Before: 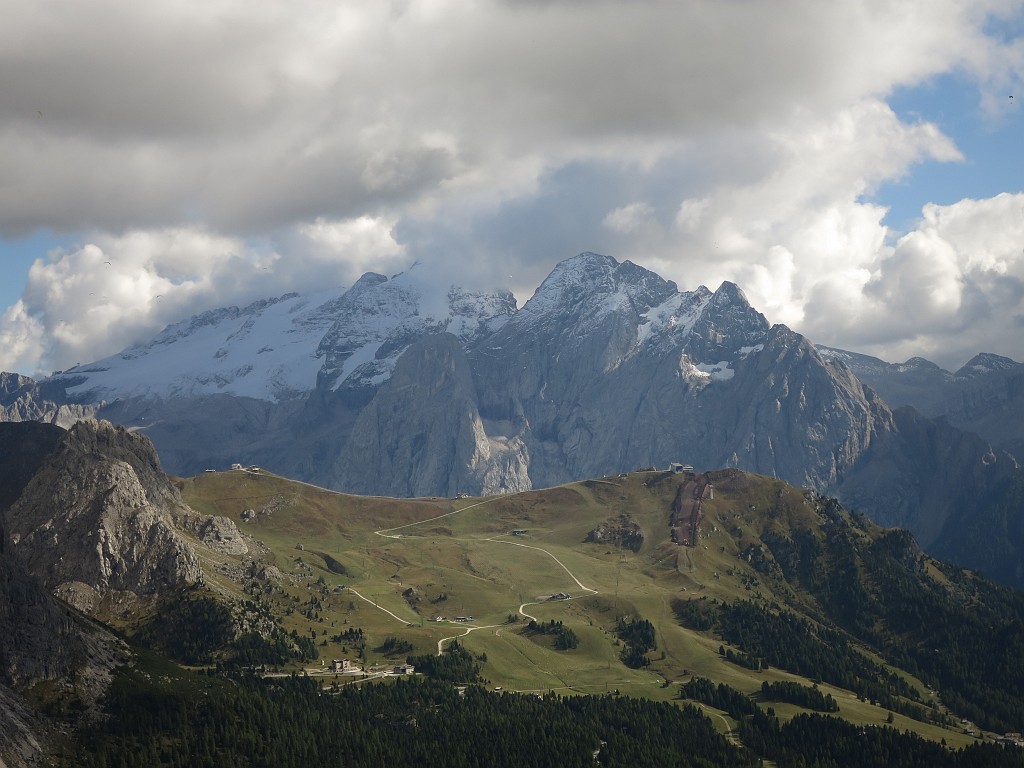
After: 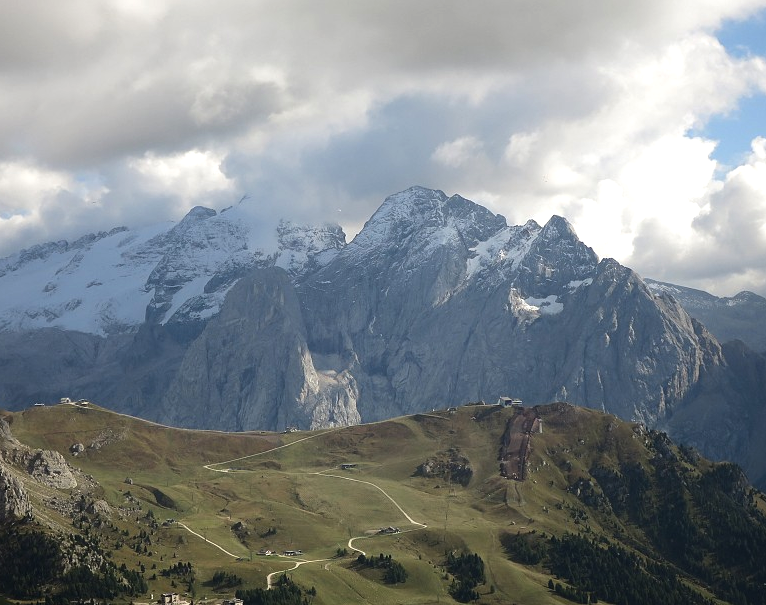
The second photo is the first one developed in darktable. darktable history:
crop: left 16.768%, top 8.653%, right 8.362%, bottom 12.485%
tone equalizer: -8 EV -0.417 EV, -7 EV -0.389 EV, -6 EV -0.333 EV, -5 EV -0.222 EV, -3 EV 0.222 EV, -2 EV 0.333 EV, -1 EV 0.389 EV, +0 EV 0.417 EV, edges refinement/feathering 500, mask exposure compensation -1.25 EV, preserve details no
